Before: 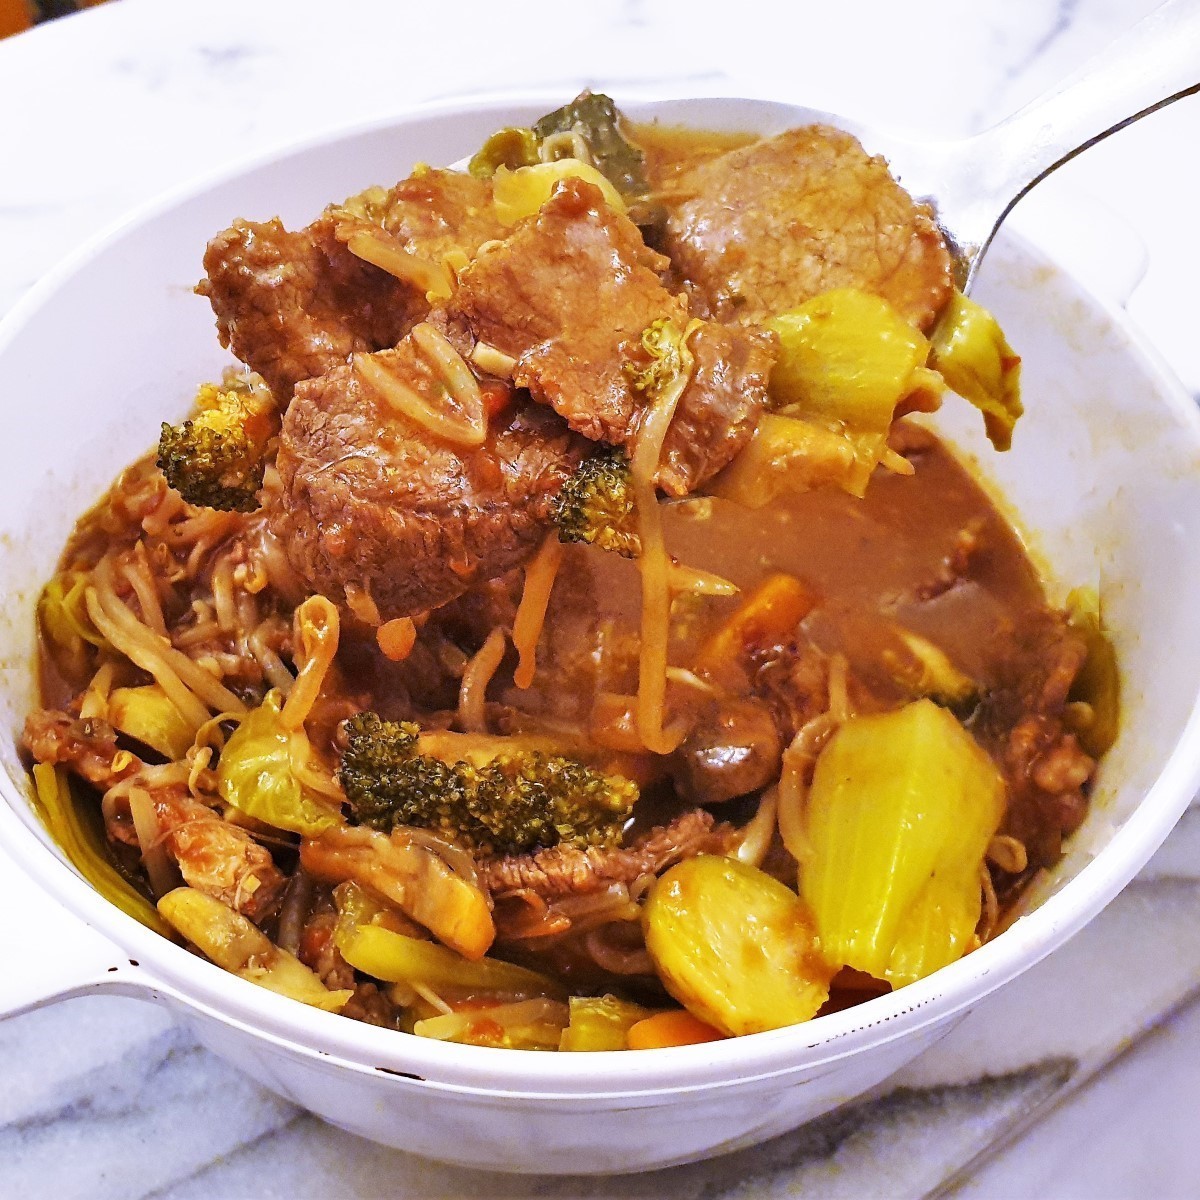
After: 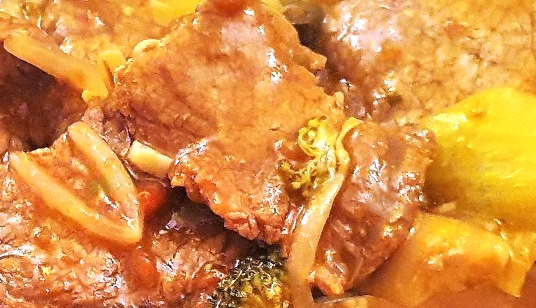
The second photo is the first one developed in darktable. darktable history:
crop: left 28.682%, top 16.785%, right 26.587%, bottom 57.506%
exposure: black level correction 0, exposure 0.499 EV, compensate exposure bias true, compensate highlight preservation false
